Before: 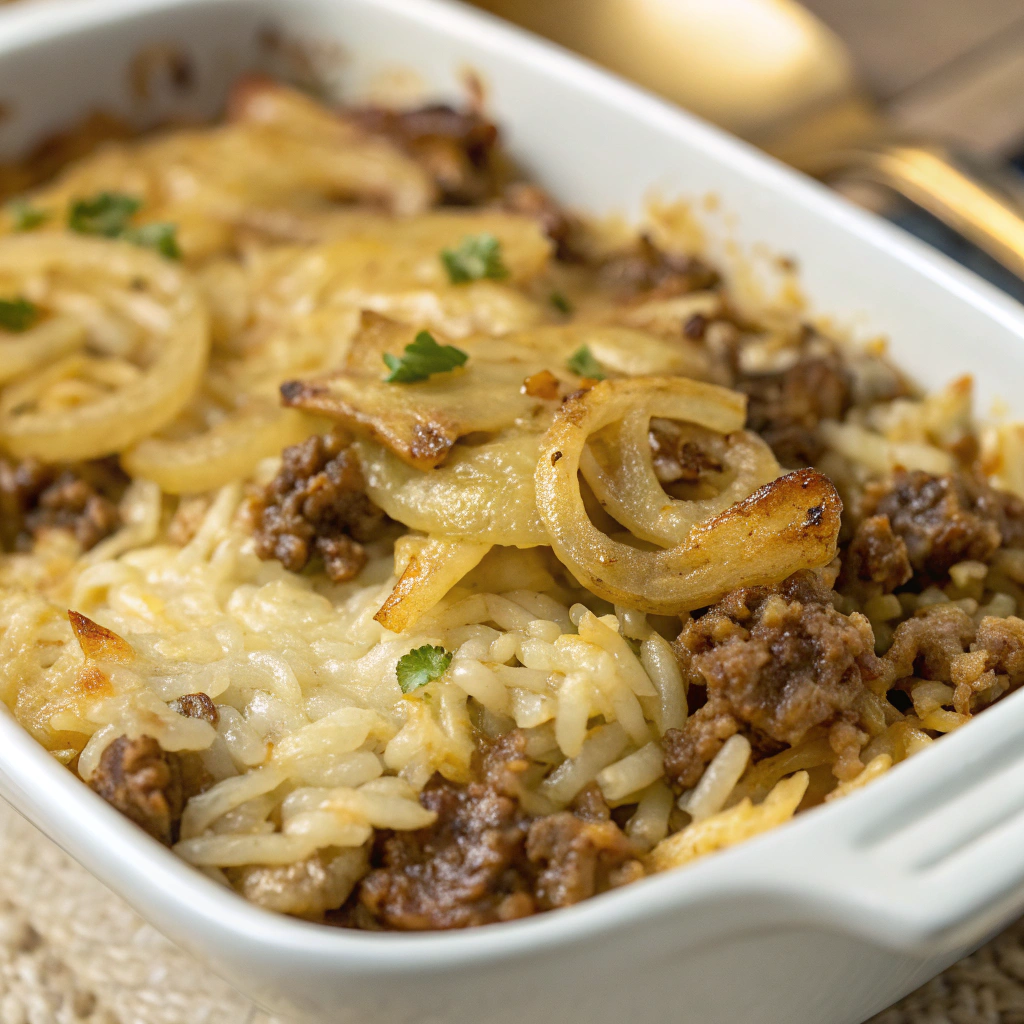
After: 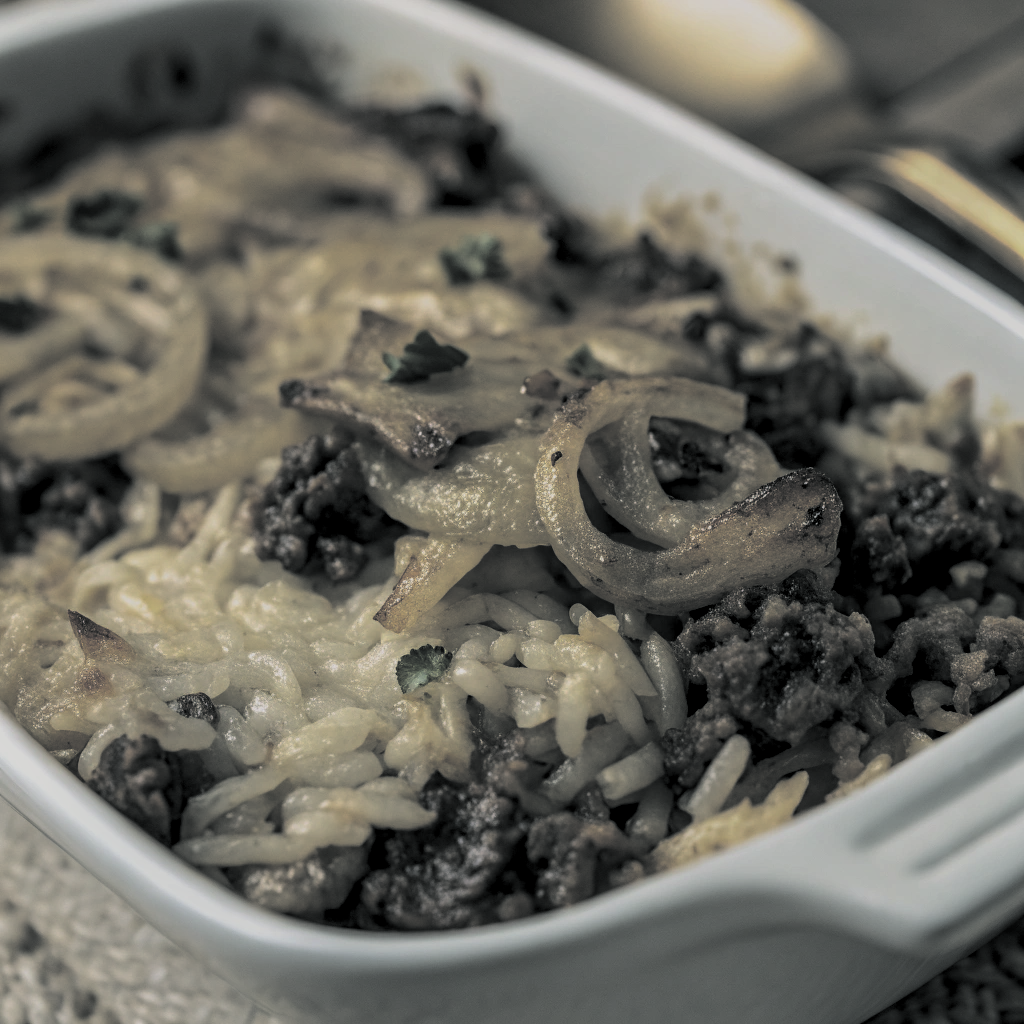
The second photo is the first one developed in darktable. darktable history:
local contrast: on, module defaults
exposure: exposure -1.468 EV, compensate highlight preservation false
base curve: curves: ch0 [(0, 0) (0.005, 0.002) (0.193, 0.295) (0.399, 0.664) (0.75, 0.928) (1, 1)]
split-toning: shadows › hue 190.8°, shadows › saturation 0.05, highlights › hue 54°, highlights › saturation 0.05, compress 0%
white balance: red 1, blue 1
color balance: input saturation 99%
